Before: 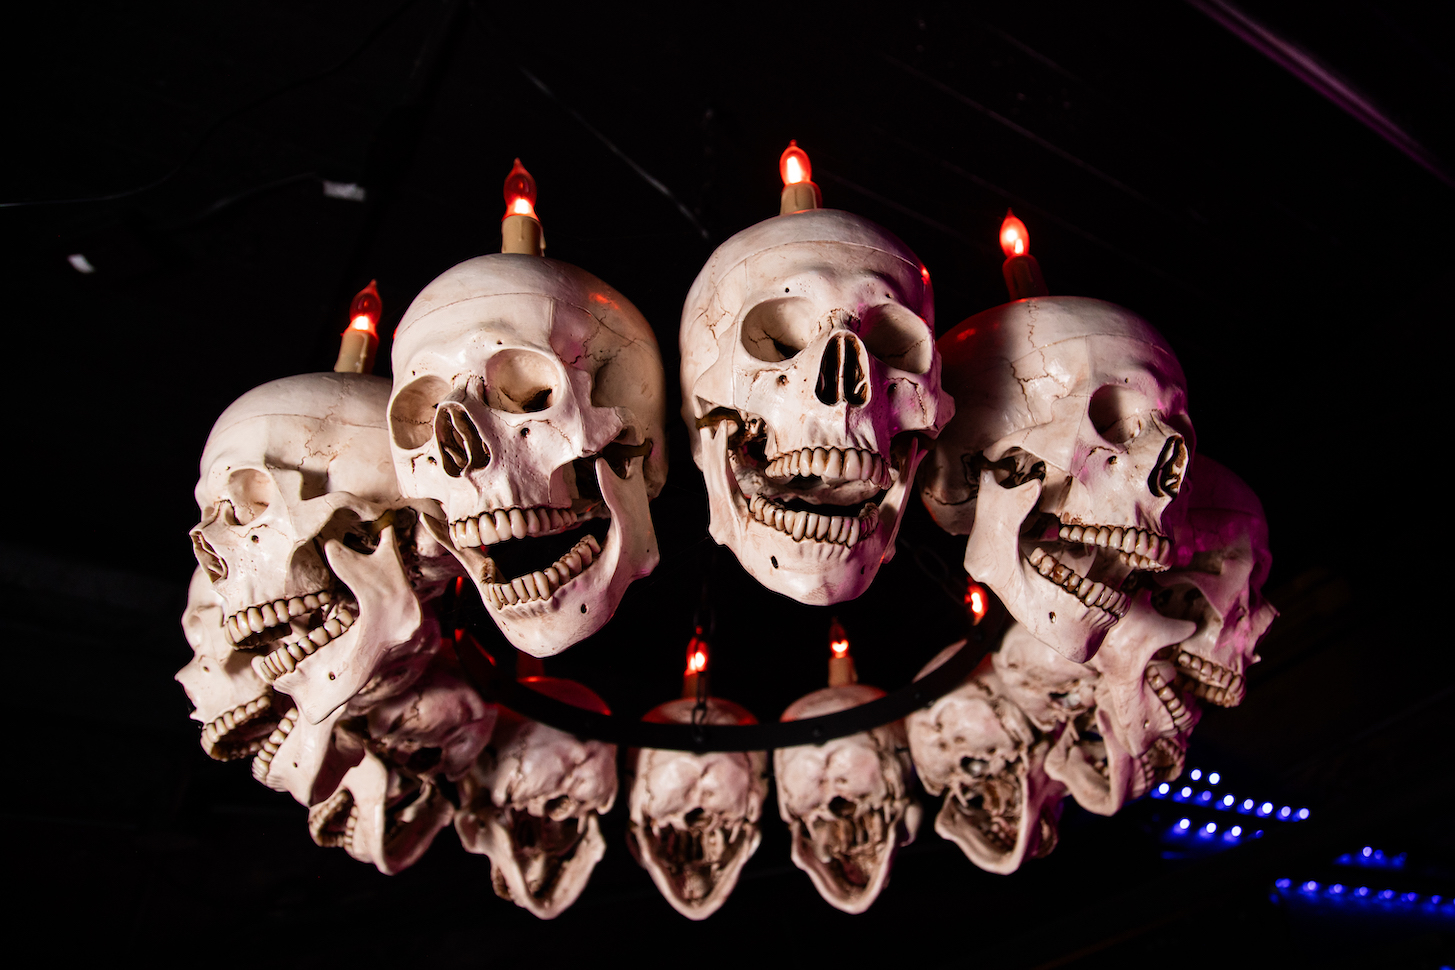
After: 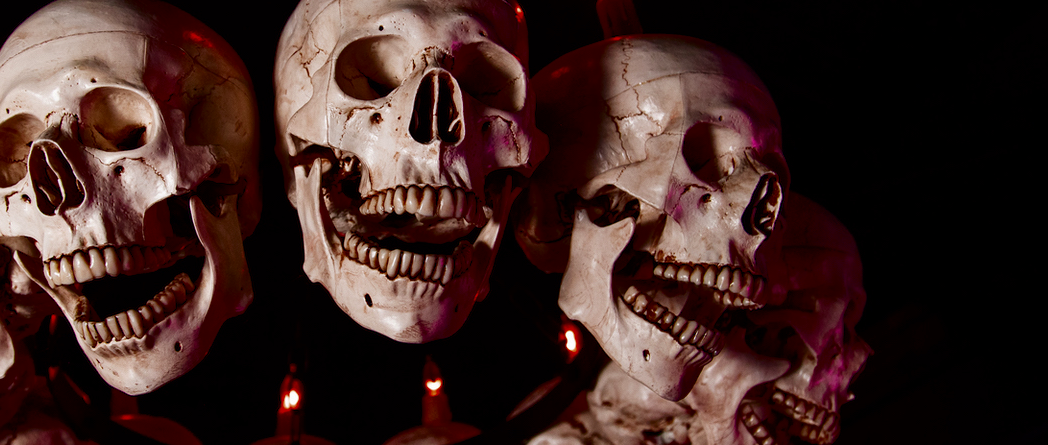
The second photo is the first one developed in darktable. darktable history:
crop and rotate: left 27.938%, top 27.046%, bottom 27.046%
contrast brightness saturation: contrast 0.09, brightness -0.59, saturation 0.17
